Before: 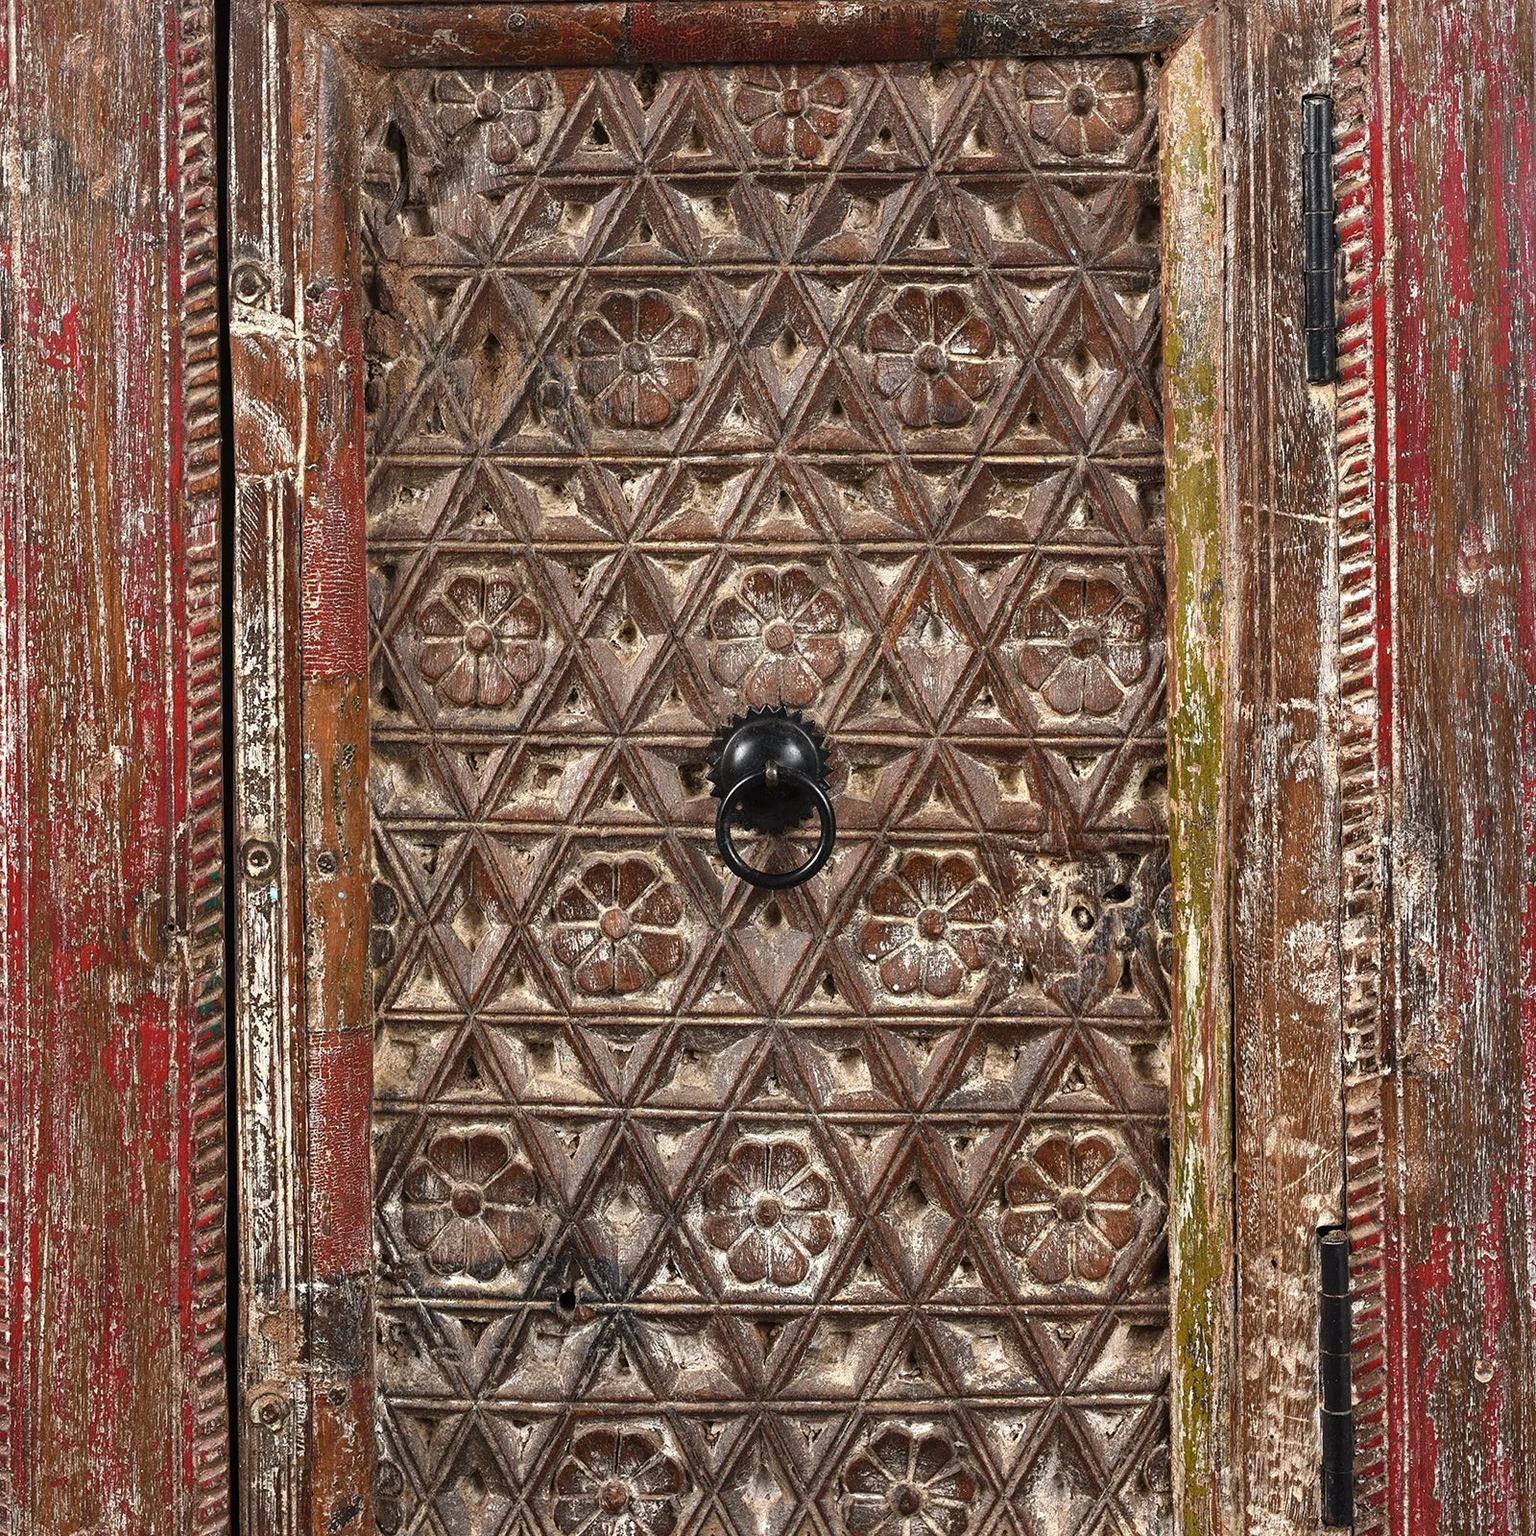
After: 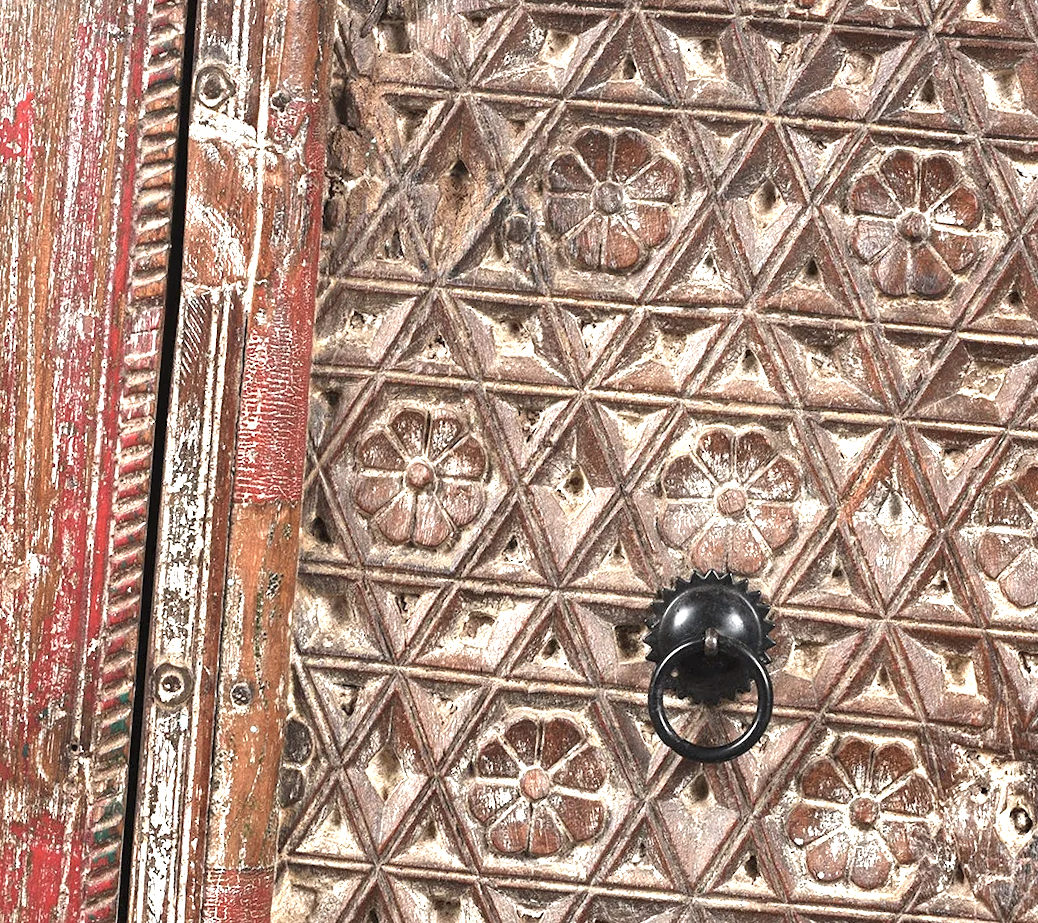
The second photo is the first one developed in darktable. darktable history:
exposure: black level correction 0, exposure 1.2 EV, compensate exposure bias true, compensate highlight preservation false
crop and rotate: angle -4.99°, left 2.122%, top 6.945%, right 27.566%, bottom 30.519%
color balance: input saturation 80.07%
